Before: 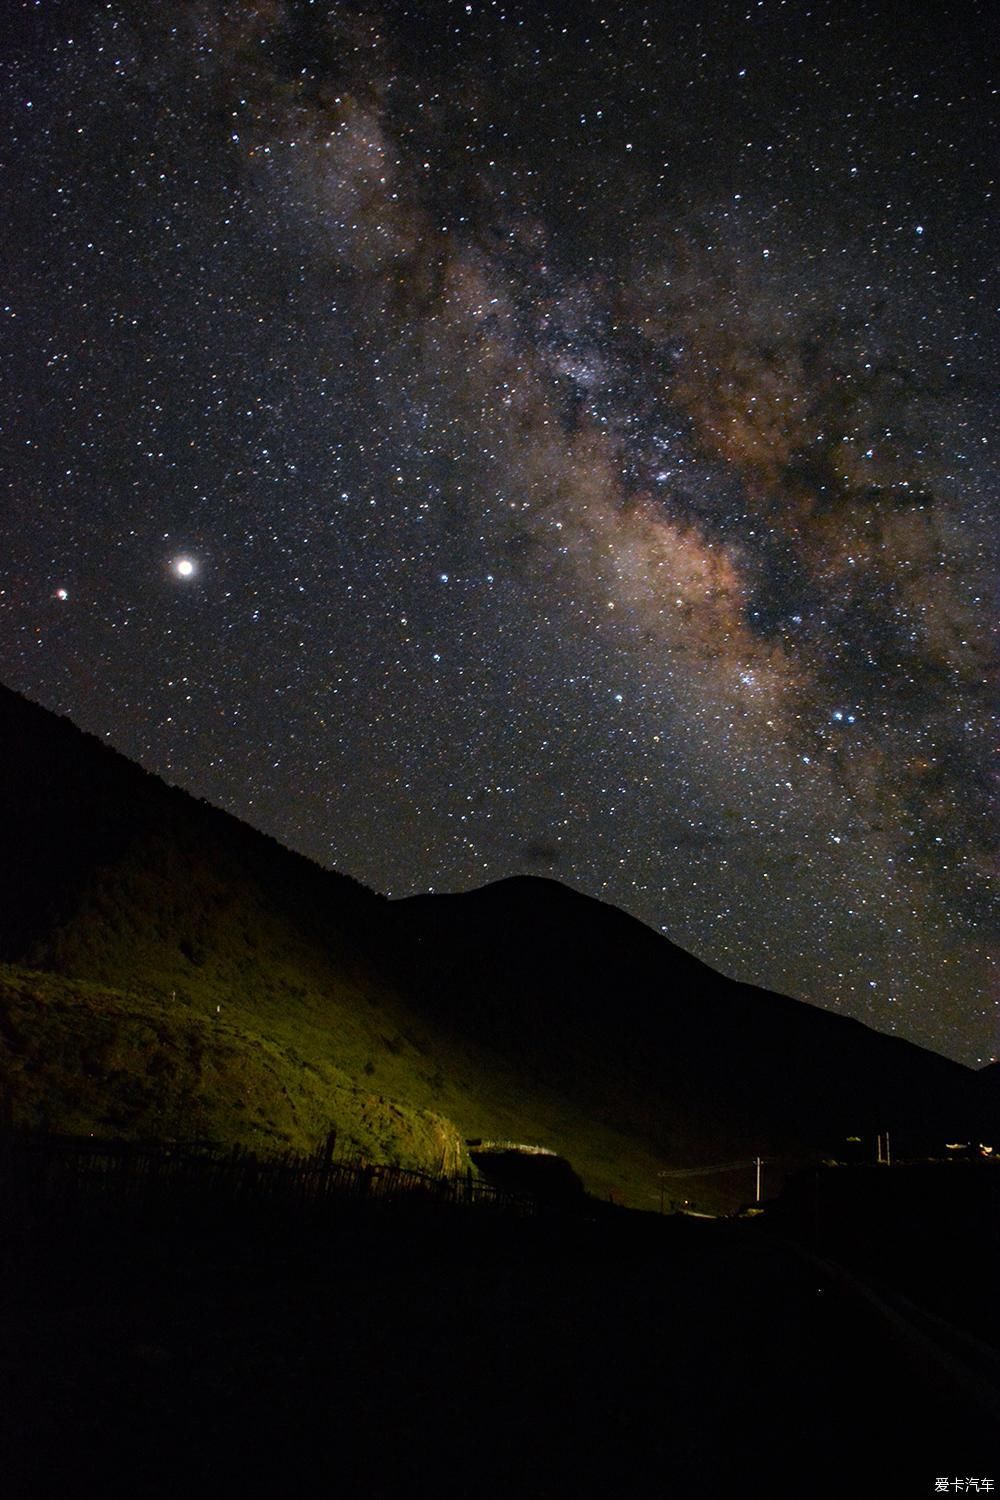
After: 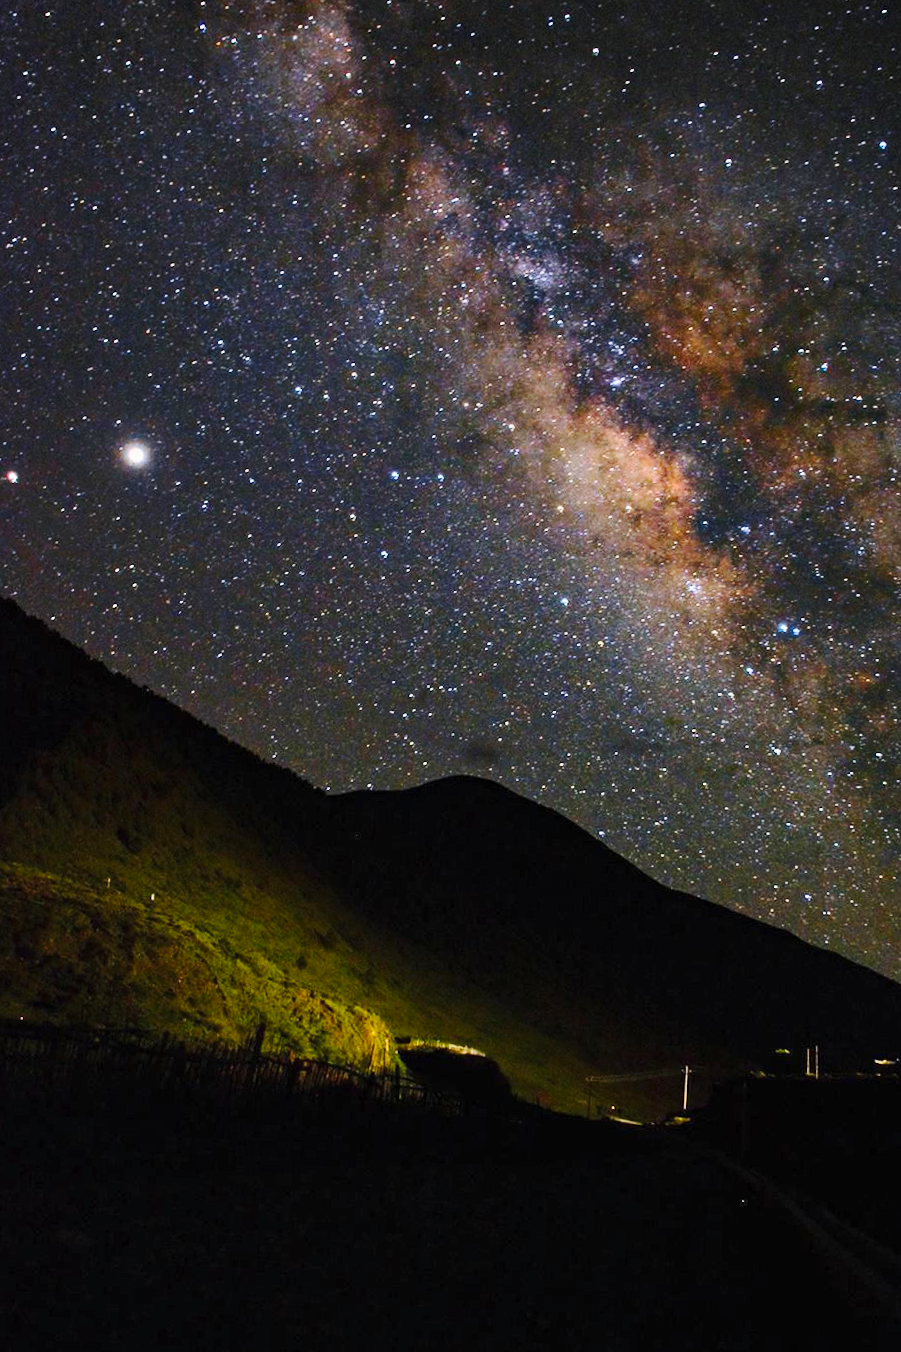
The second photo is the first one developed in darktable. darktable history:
tone equalizer: -8 EV 0.29 EV, -7 EV 0.383 EV, -6 EV 0.4 EV, -5 EV 0.24 EV, -3 EV -0.252 EV, -2 EV -0.405 EV, -1 EV -0.414 EV, +0 EV -0.247 EV
shadows and highlights: shadows 6.79, soften with gaussian
contrast brightness saturation: contrast 0.197, brightness 0.158, saturation 0.221
base curve: curves: ch0 [(0, 0) (0.028, 0.03) (0.121, 0.232) (0.46, 0.748) (0.859, 0.968) (1, 1)], preserve colors none
crop and rotate: angle -2.16°, left 3.156%, top 4.336%, right 1.636%, bottom 0.449%
